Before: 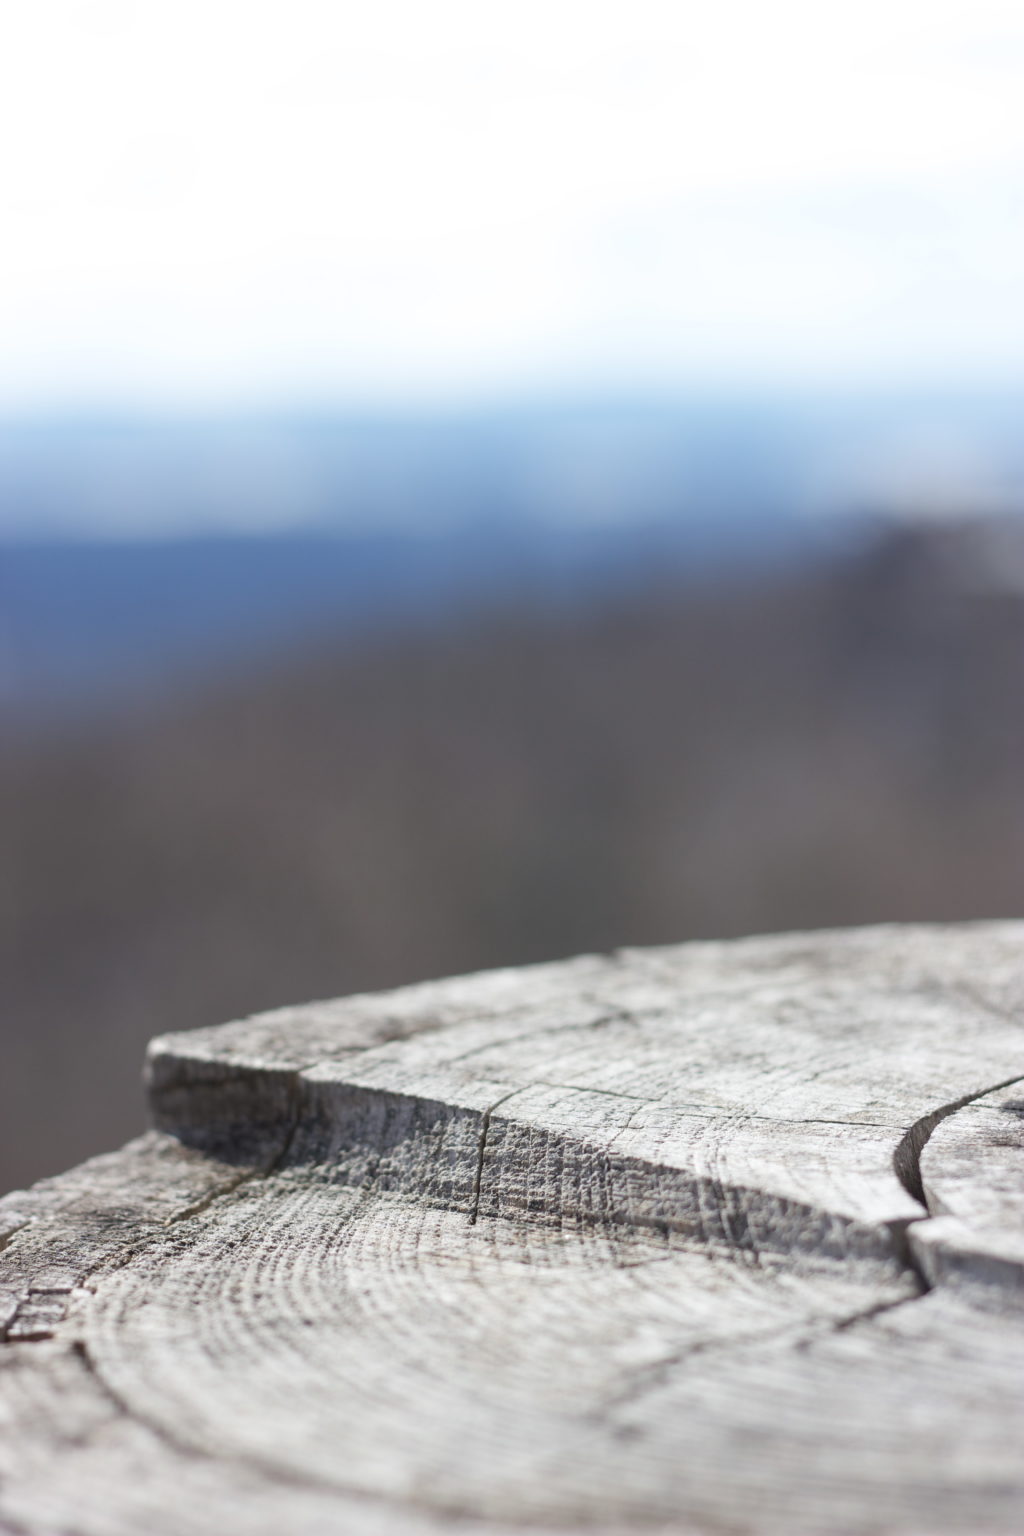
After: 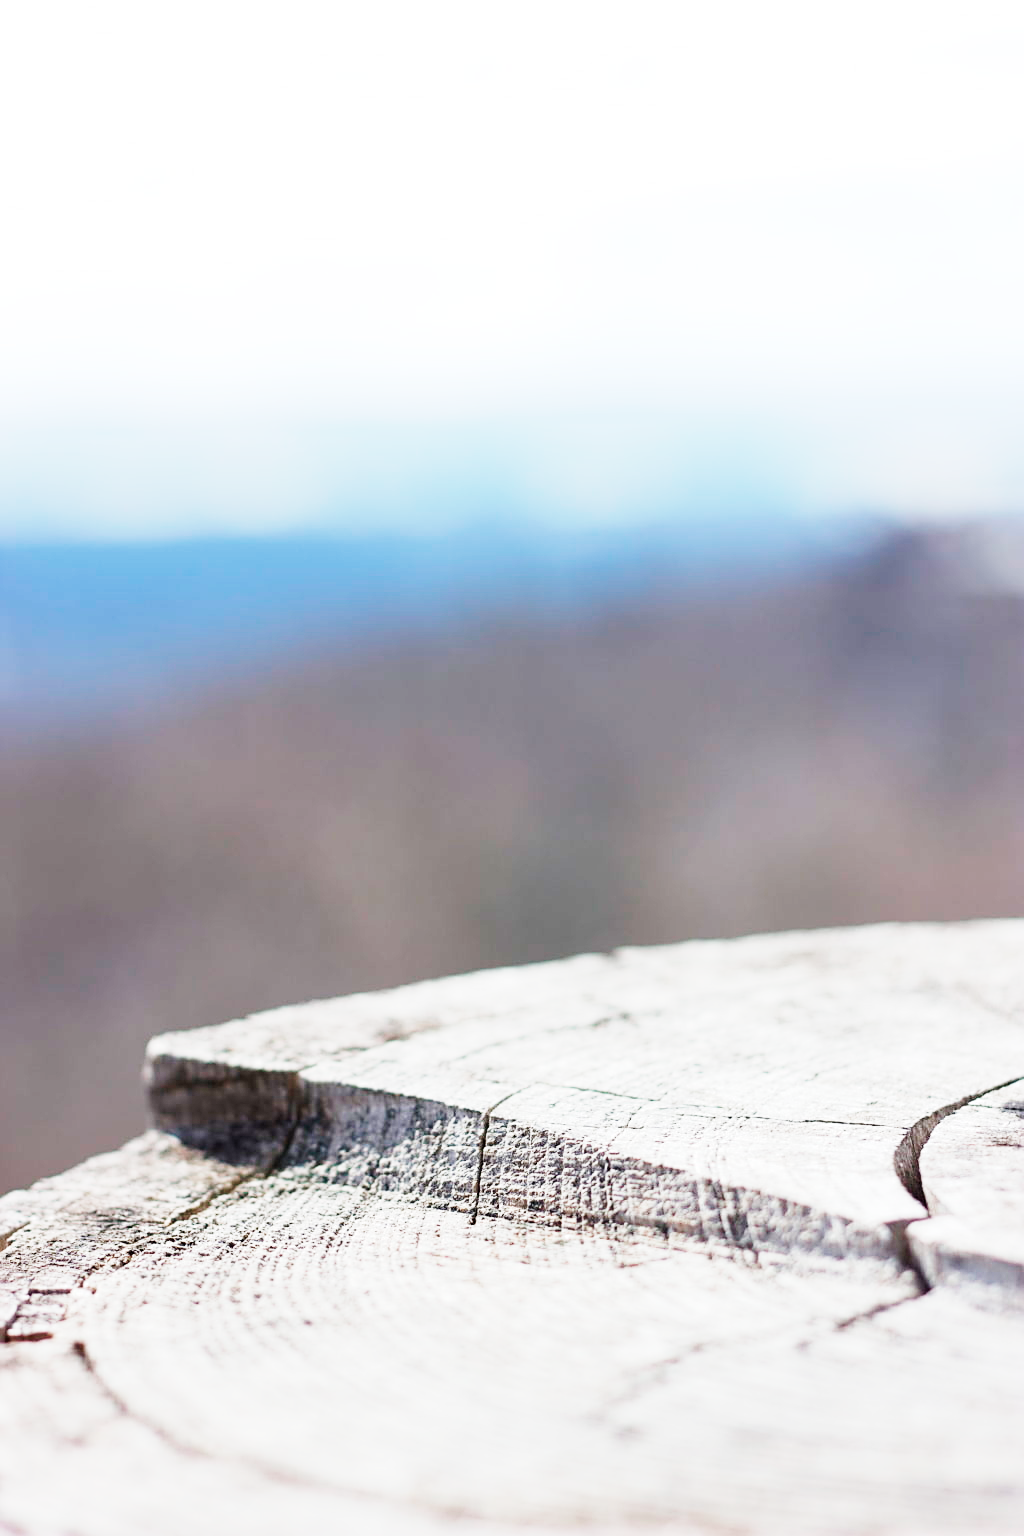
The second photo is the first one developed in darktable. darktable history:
base curve: curves: ch0 [(0, 0) (0, 0.001) (0.001, 0.001) (0.004, 0.002) (0.007, 0.004) (0.015, 0.013) (0.033, 0.045) (0.052, 0.096) (0.075, 0.17) (0.099, 0.241) (0.163, 0.42) (0.219, 0.55) (0.259, 0.616) (0.327, 0.722) (0.365, 0.765) (0.522, 0.873) (0.547, 0.881) (0.689, 0.919) (0.826, 0.952) (1, 1)], preserve colors none
sharpen: on, module defaults
tone equalizer: on, module defaults
